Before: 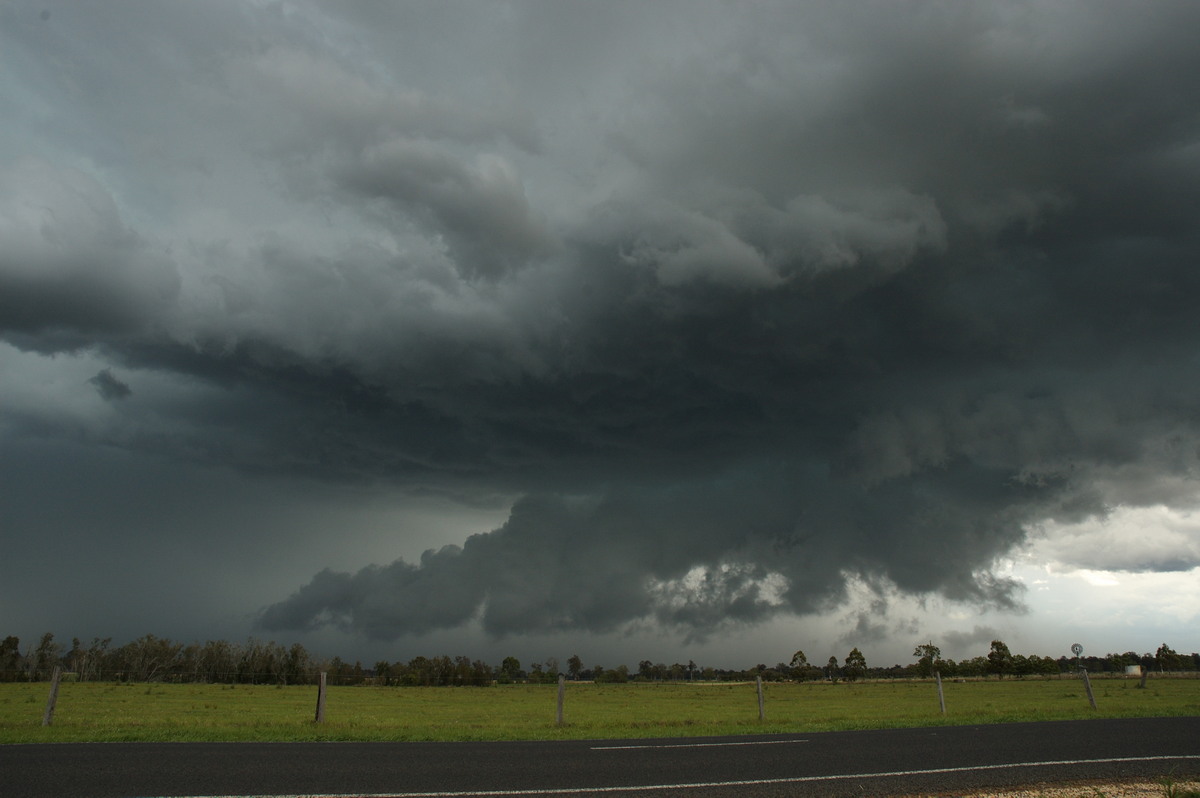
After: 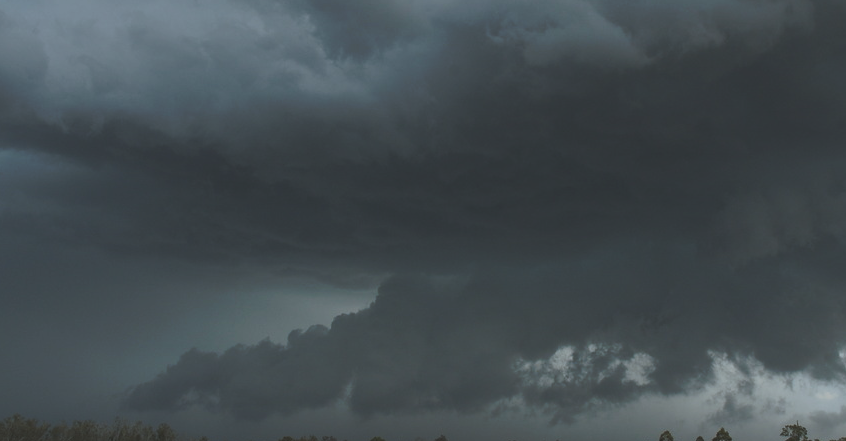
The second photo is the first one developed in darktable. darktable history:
crop: left 11.123%, top 27.61%, right 18.3%, bottom 17.034%
sharpen: radius 2.883, amount 0.868, threshold 47.523
bloom: on, module defaults
white balance: red 0.924, blue 1.095
tone curve: curves: ch0 [(0, 0) (0.003, 0.149) (0.011, 0.152) (0.025, 0.154) (0.044, 0.164) (0.069, 0.179) (0.1, 0.194) (0.136, 0.211) (0.177, 0.232) (0.224, 0.258) (0.277, 0.289) (0.335, 0.326) (0.399, 0.371) (0.468, 0.438) (0.543, 0.504) (0.623, 0.569) (0.709, 0.642) (0.801, 0.716) (0.898, 0.775) (1, 1)], preserve colors none
